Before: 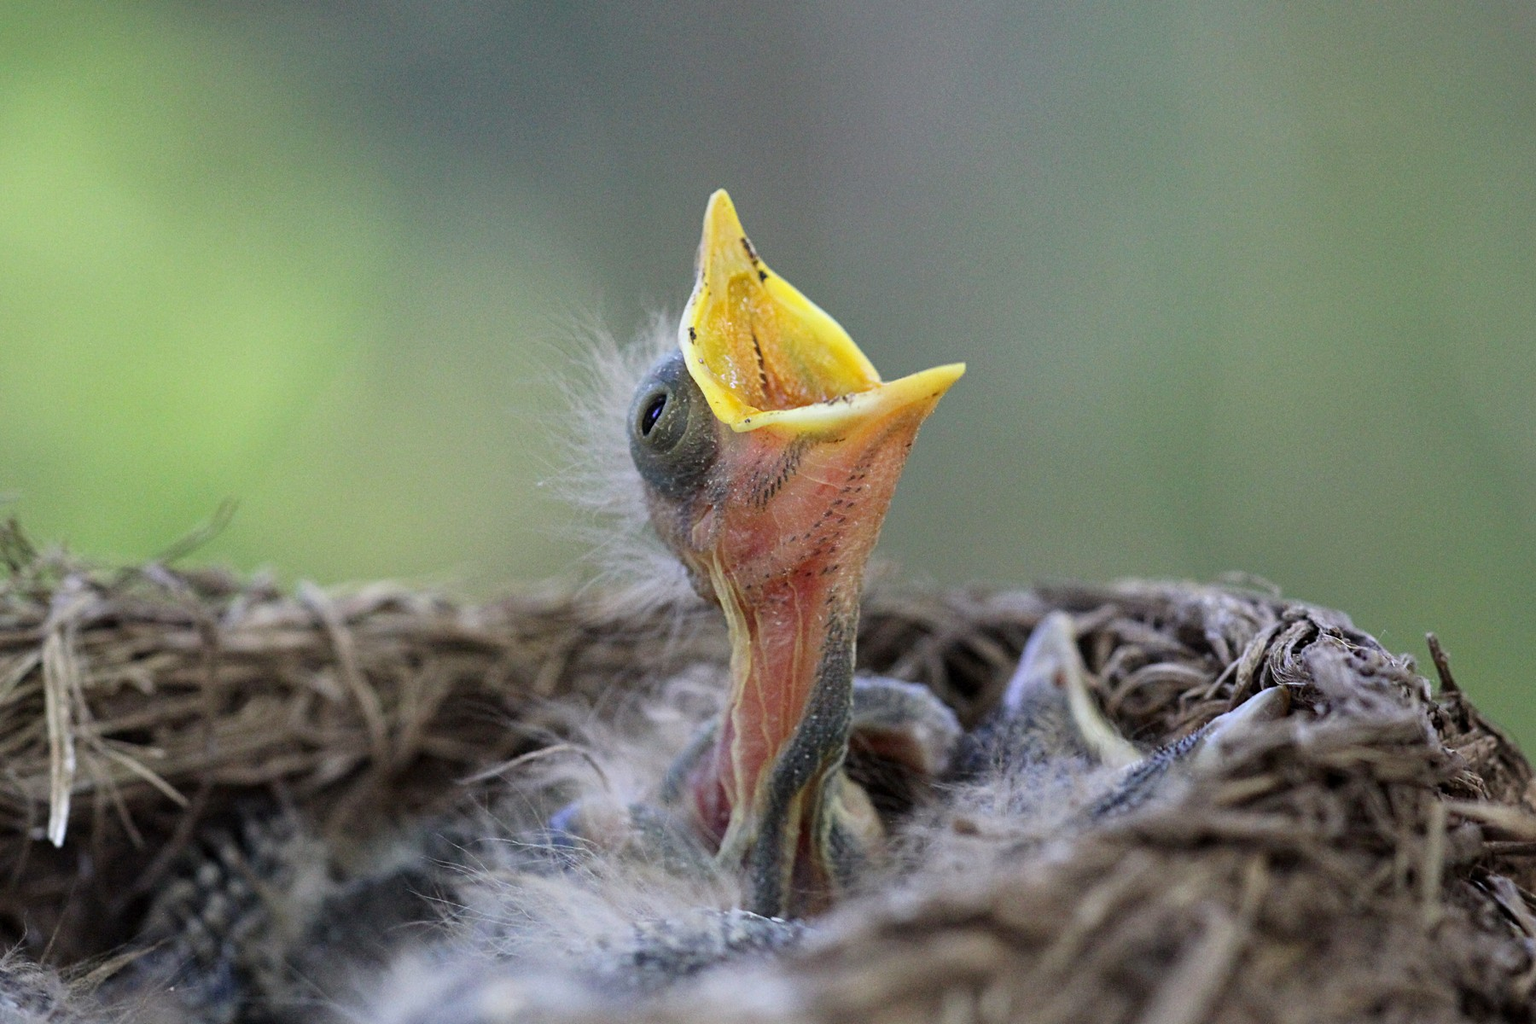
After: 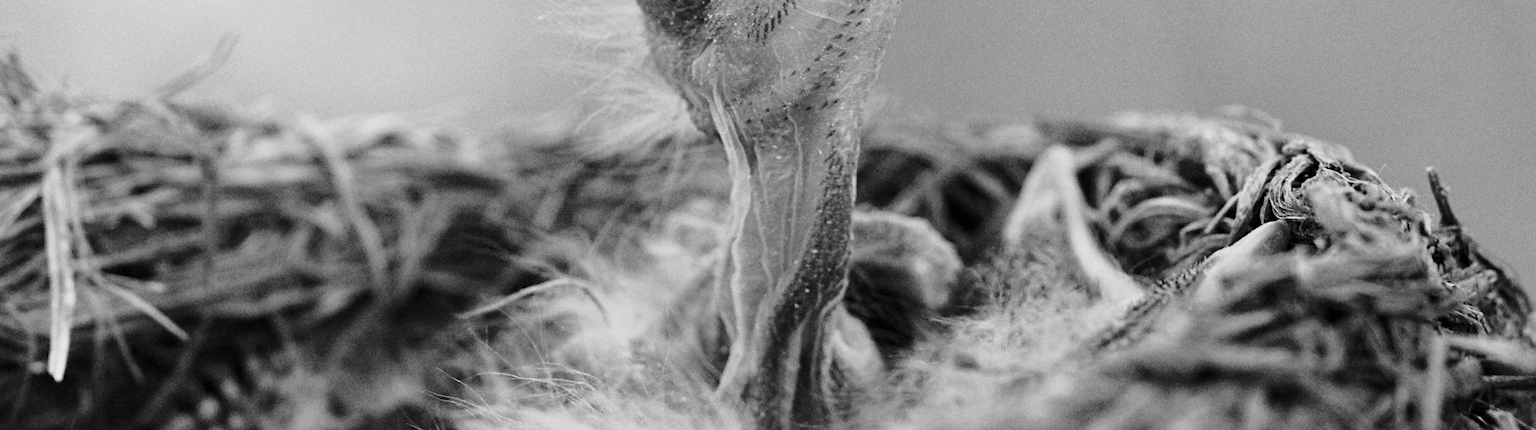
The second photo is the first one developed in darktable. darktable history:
base curve: curves: ch0 [(0, 0) (0.028, 0.03) (0.121, 0.232) (0.46, 0.748) (0.859, 0.968) (1, 1)], preserve colors none
crop: top 45.551%, bottom 12.262%
color calibration: illuminant as shot in camera, x 0.358, y 0.373, temperature 4628.91 K
monochrome: a -71.75, b 75.82
